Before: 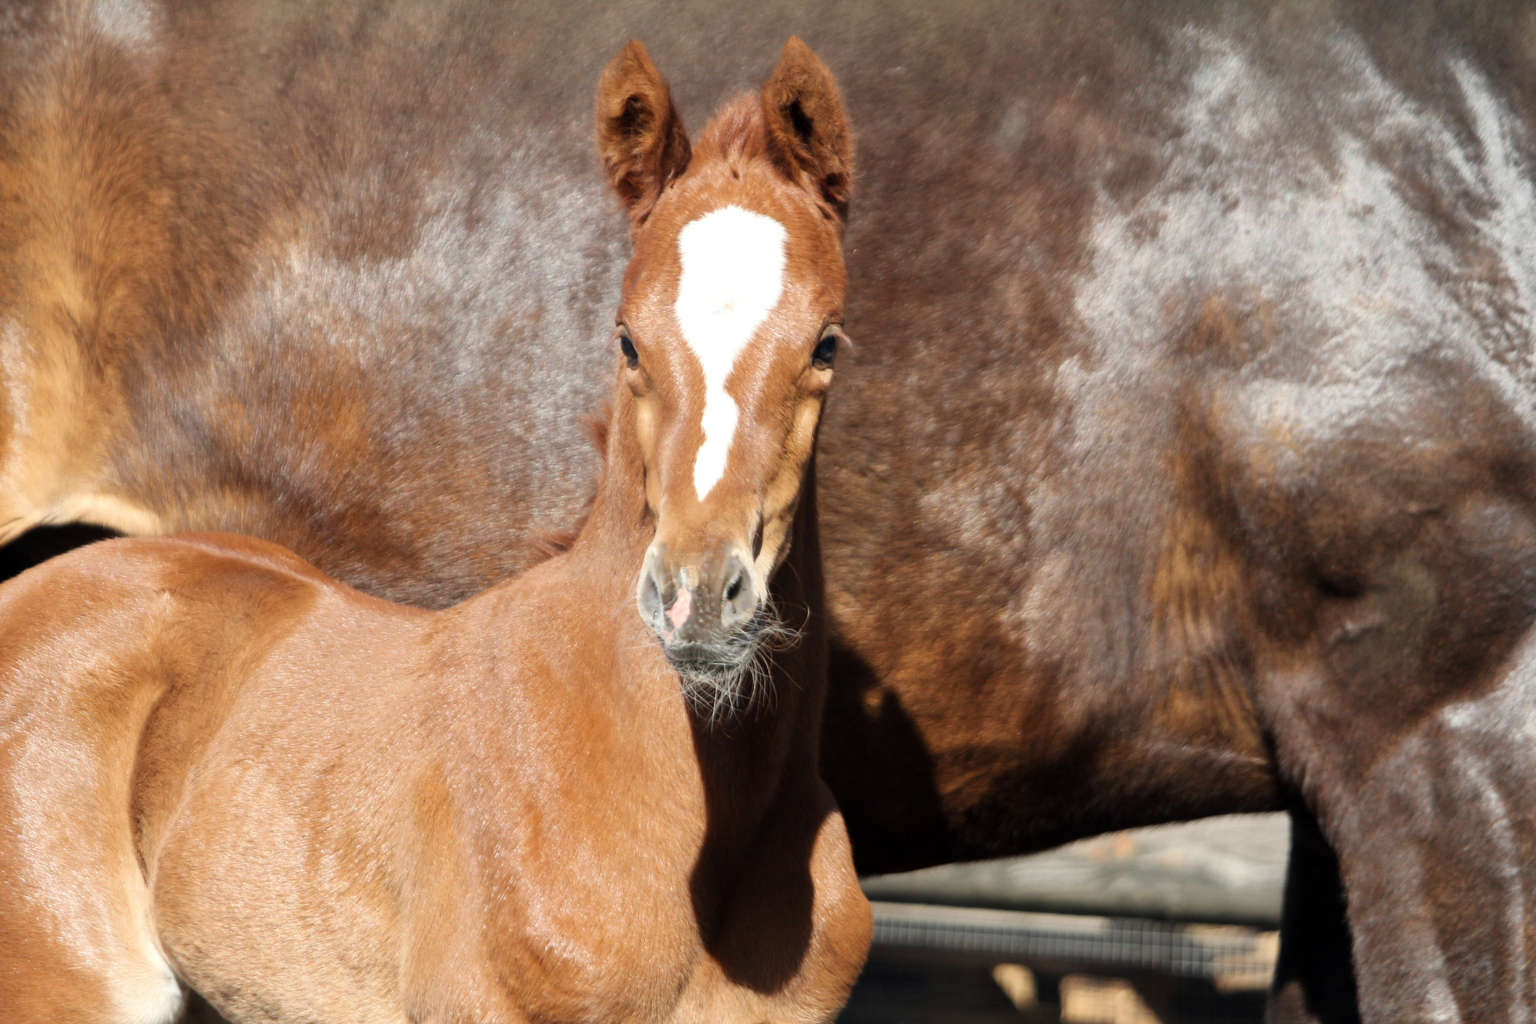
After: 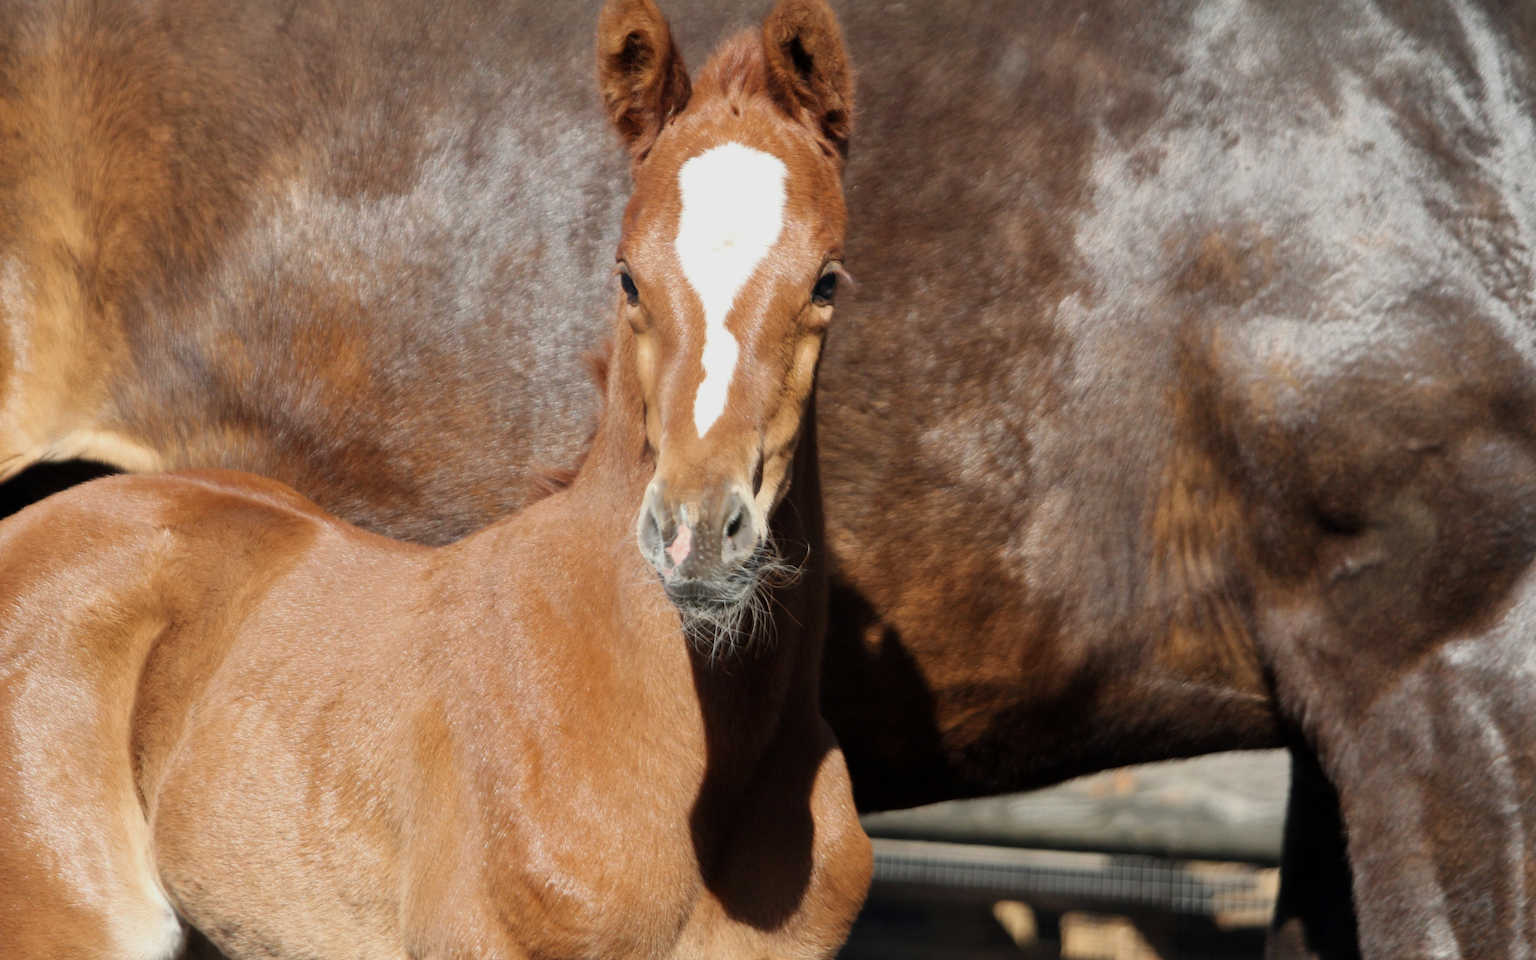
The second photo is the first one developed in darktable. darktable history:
crop and rotate: top 6.25%
levels: levels [0, 0.492, 0.984]
exposure: exposure -0.36 EV, compensate highlight preservation false
